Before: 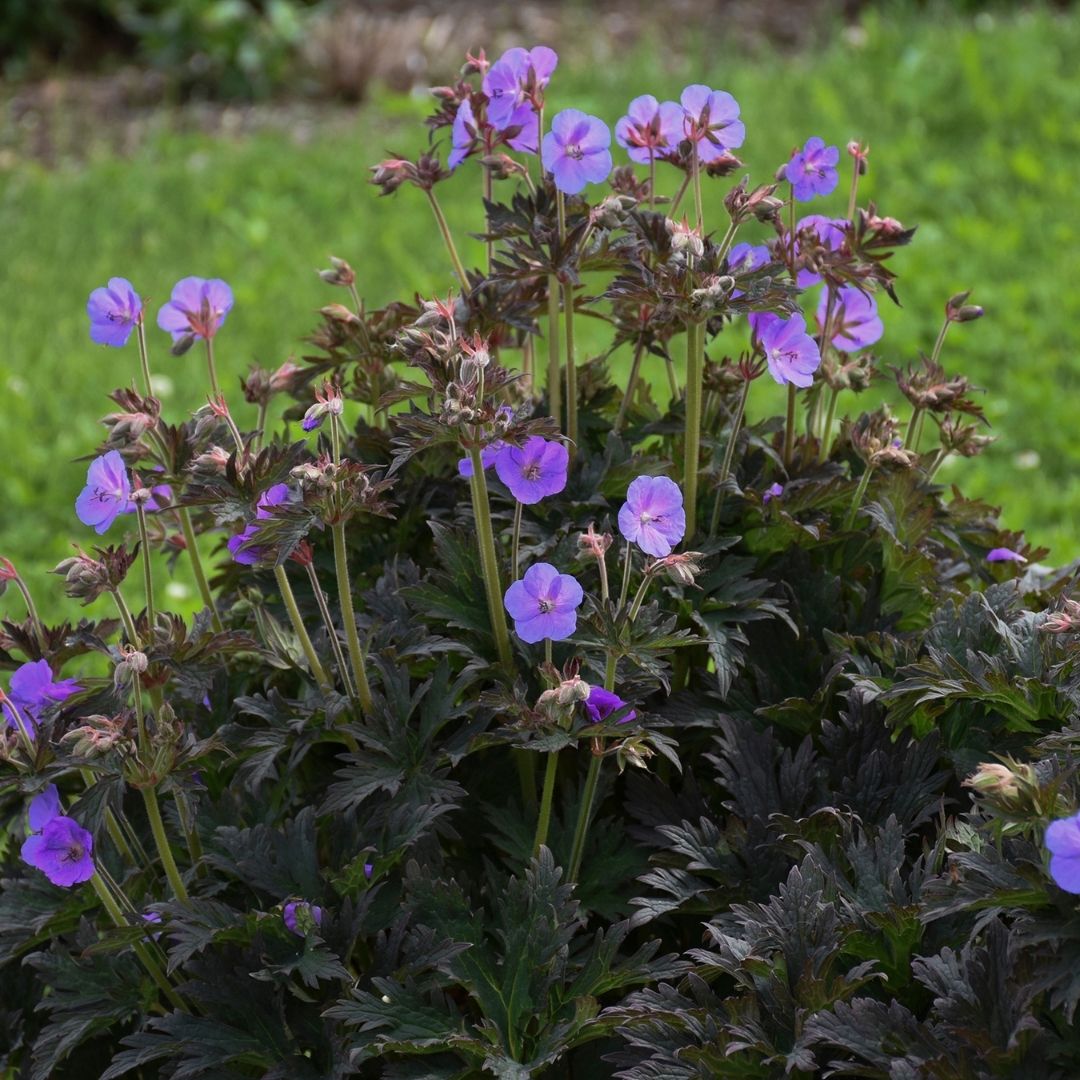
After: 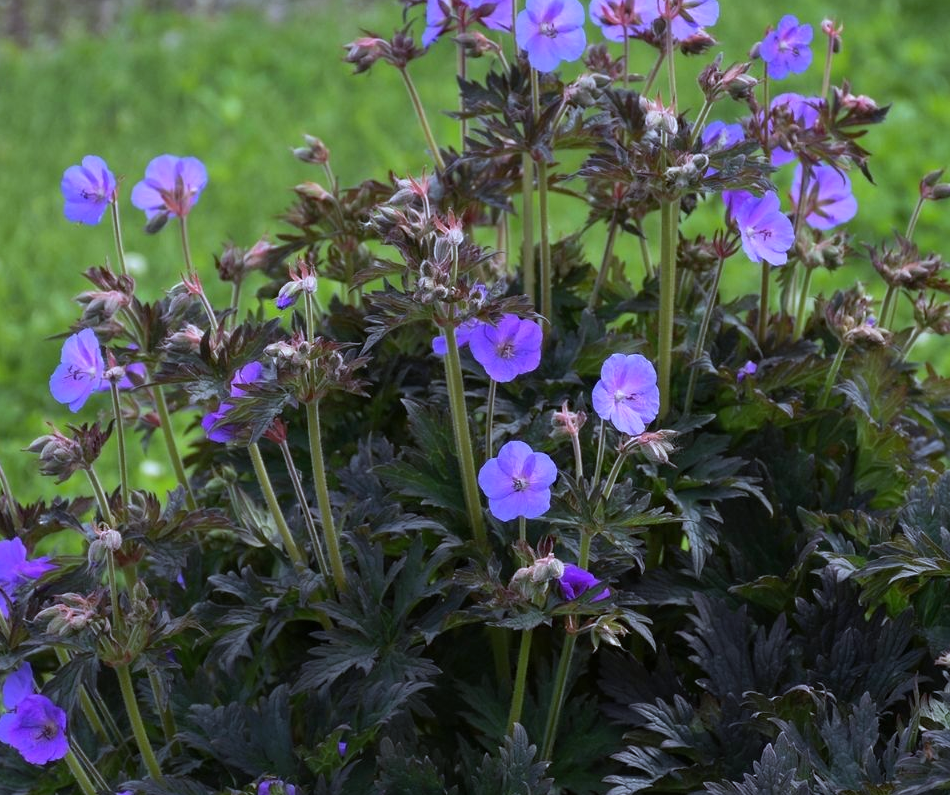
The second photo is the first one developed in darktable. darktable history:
crop and rotate: left 2.425%, top 11.305%, right 9.6%, bottom 15.08%
white balance: red 0.948, green 1.02, blue 1.176
